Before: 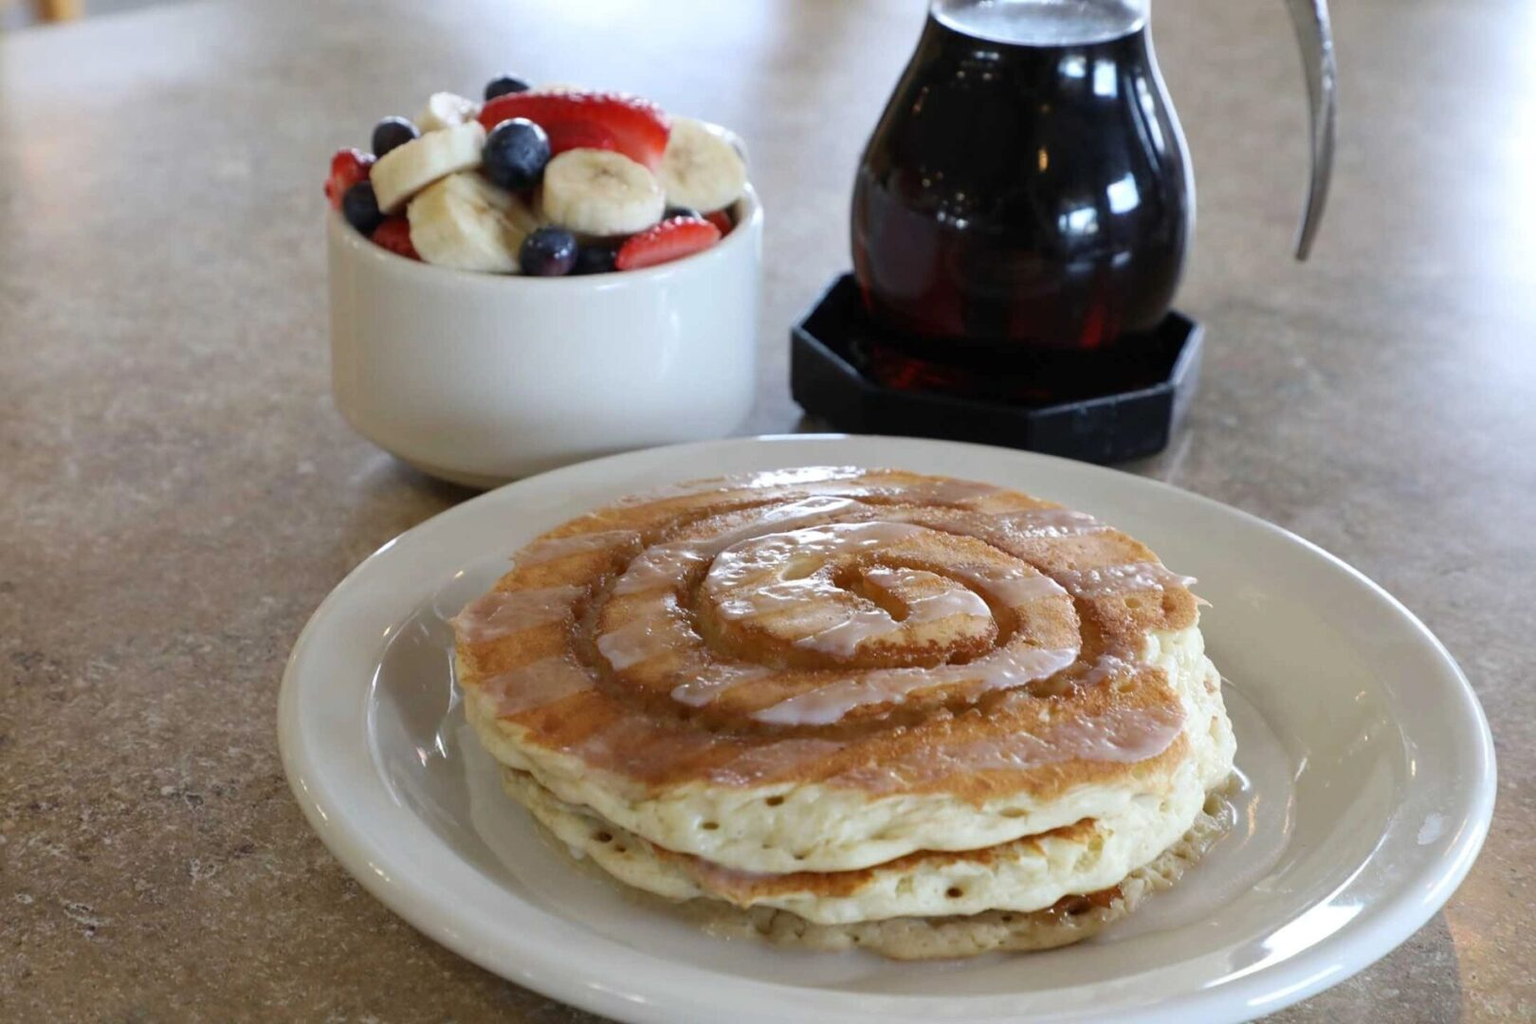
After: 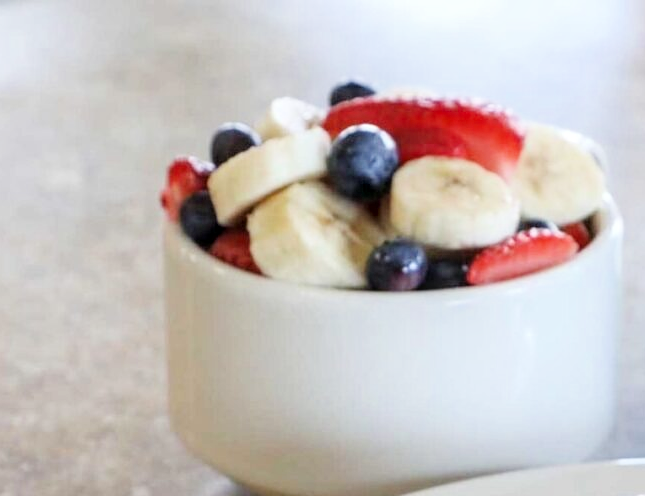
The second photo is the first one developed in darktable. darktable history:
exposure: black level correction 0, exposure 1.099 EV, compensate highlight preservation false
crop and rotate: left 11.235%, top 0.088%, right 48.908%, bottom 53.957%
filmic rgb: black relative exposure -7.99 EV, white relative exposure 4.01 EV, hardness 4.17
local contrast: detail 130%
